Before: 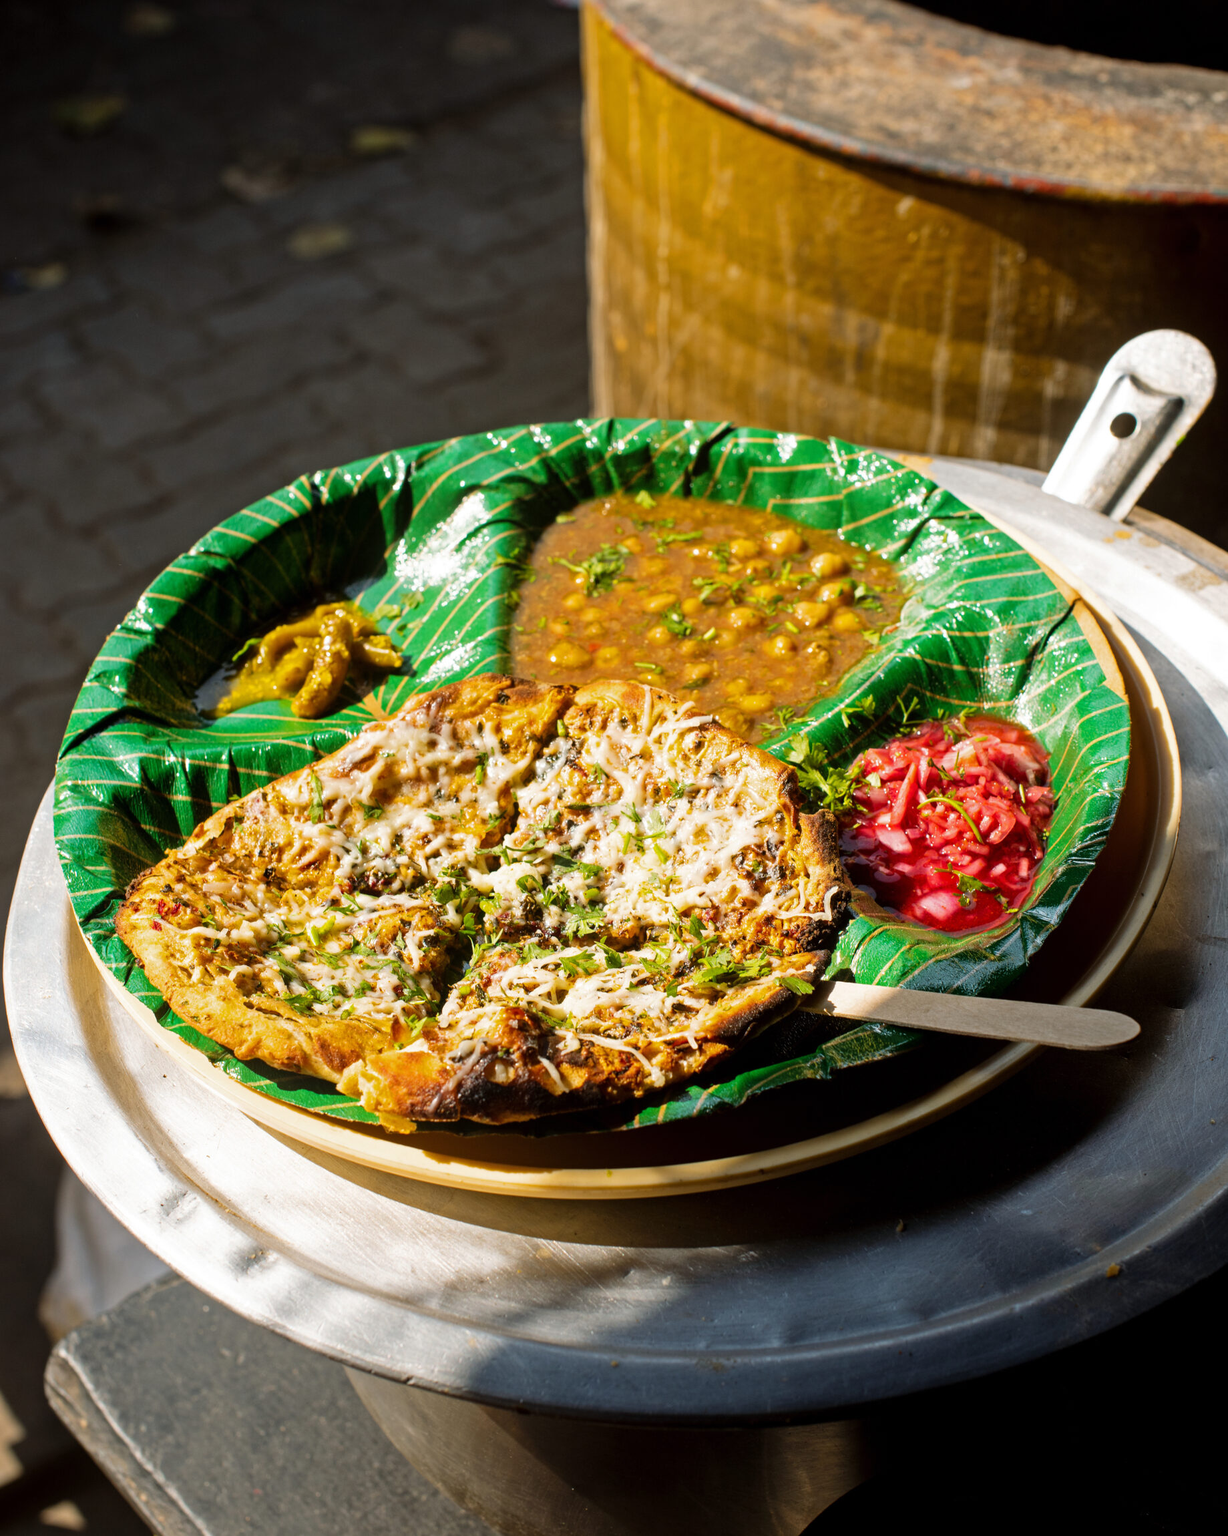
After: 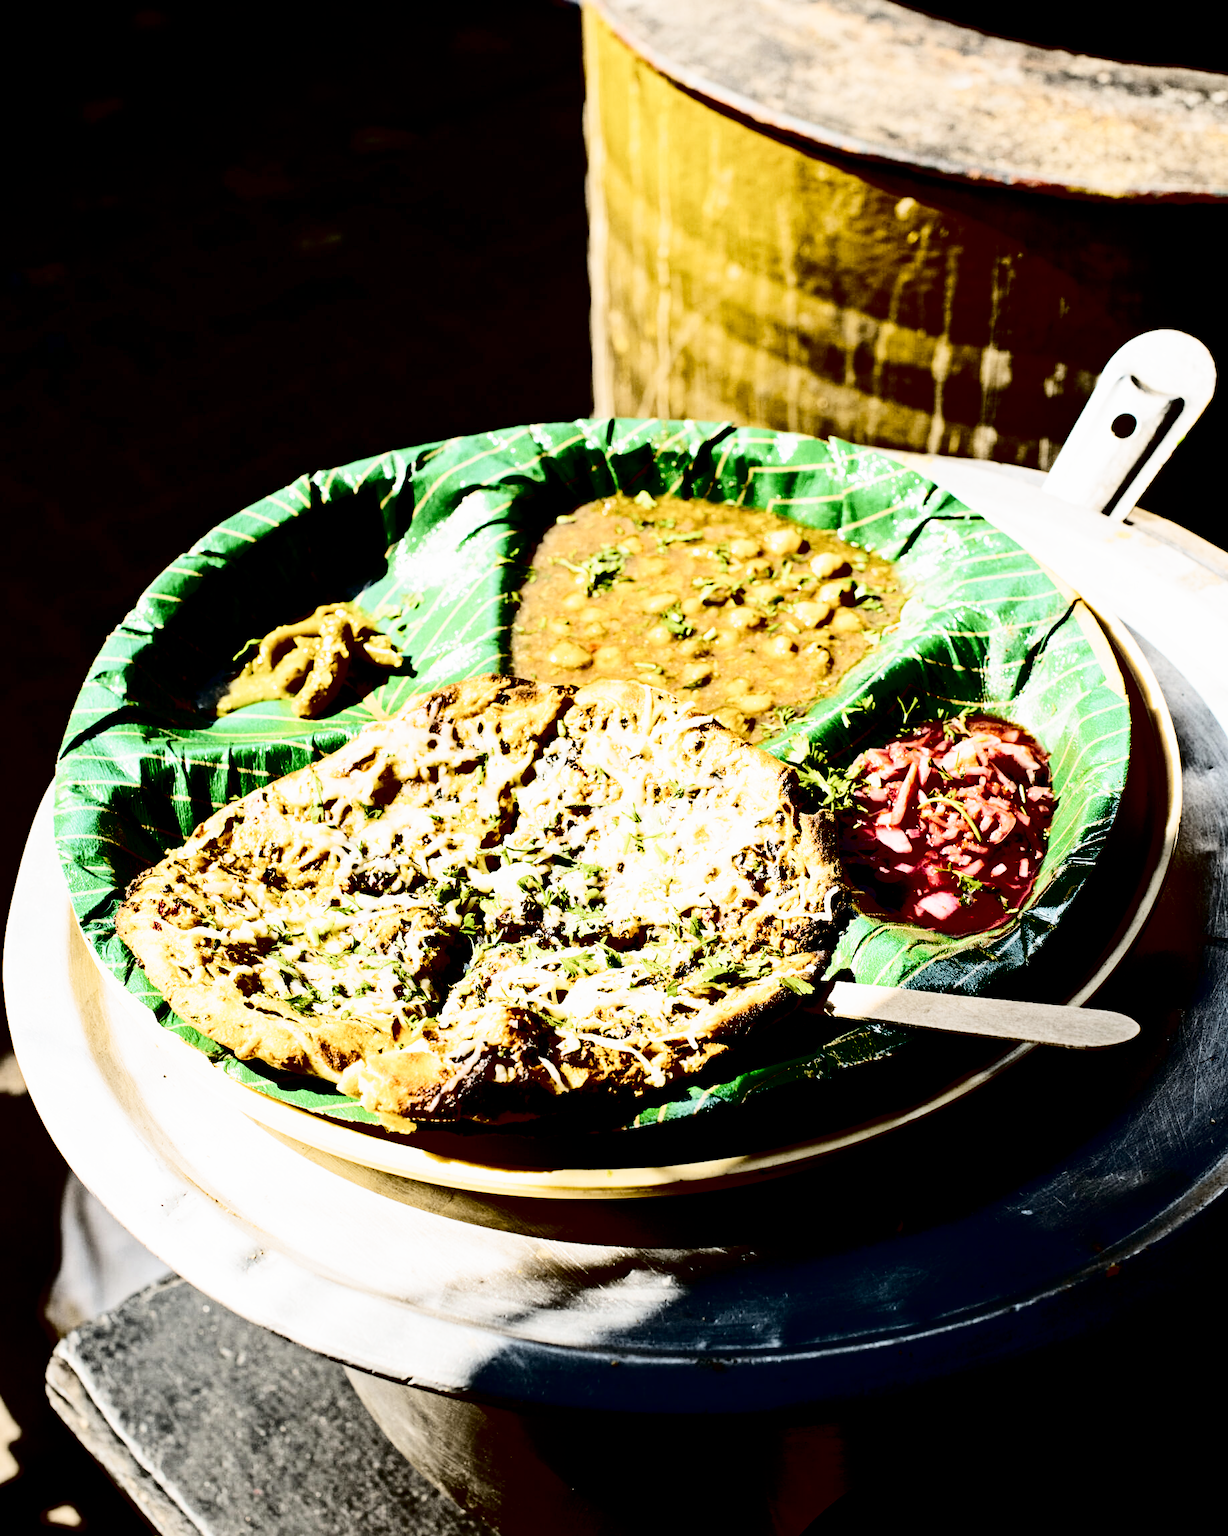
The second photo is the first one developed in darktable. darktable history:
contrast brightness saturation: contrast 0.752, brightness -0.986, saturation 0.981
exposure: exposure 0.949 EV, compensate exposure bias true, compensate highlight preservation false
filmic rgb: black relative exposure -5.03 EV, white relative exposure 3.99 EV, hardness 2.91, contrast 1.297, highlights saturation mix -30.18%, preserve chrominance no, color science v5 (2021)
